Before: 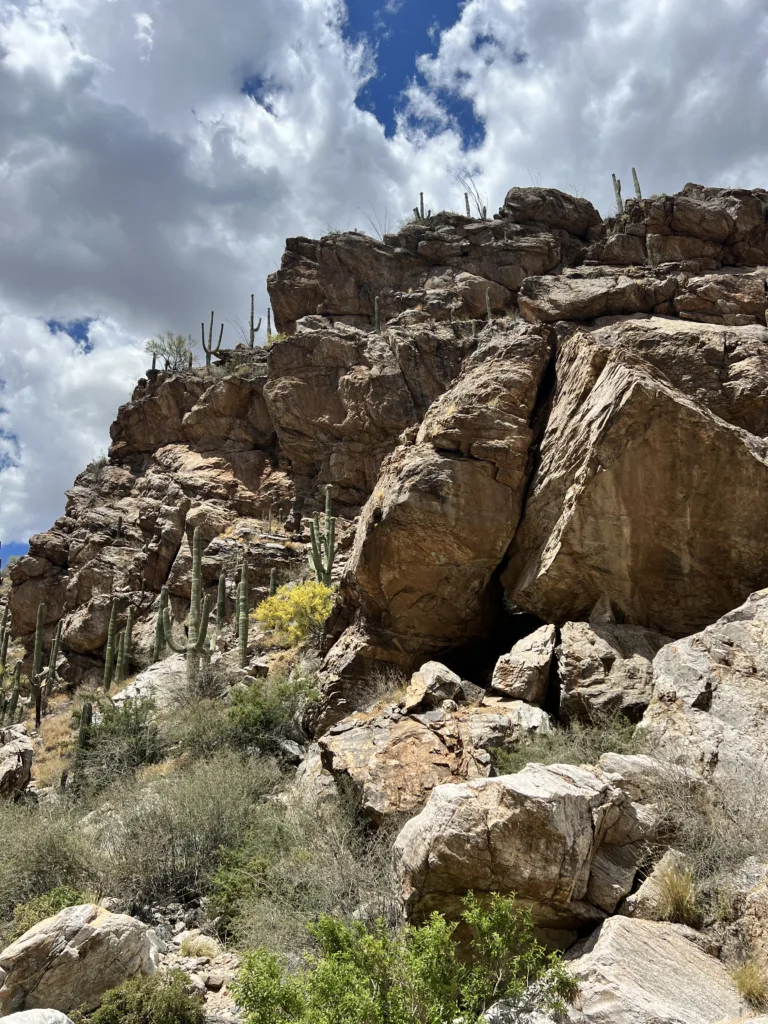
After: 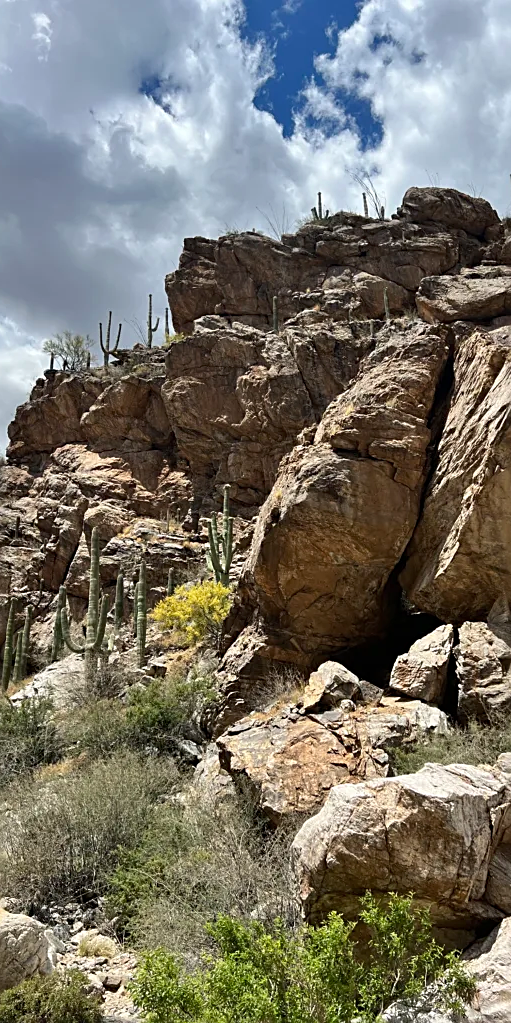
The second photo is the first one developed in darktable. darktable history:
crop and rotate: left 13.409%, right 19.924%
sharpen: on, module defaults
